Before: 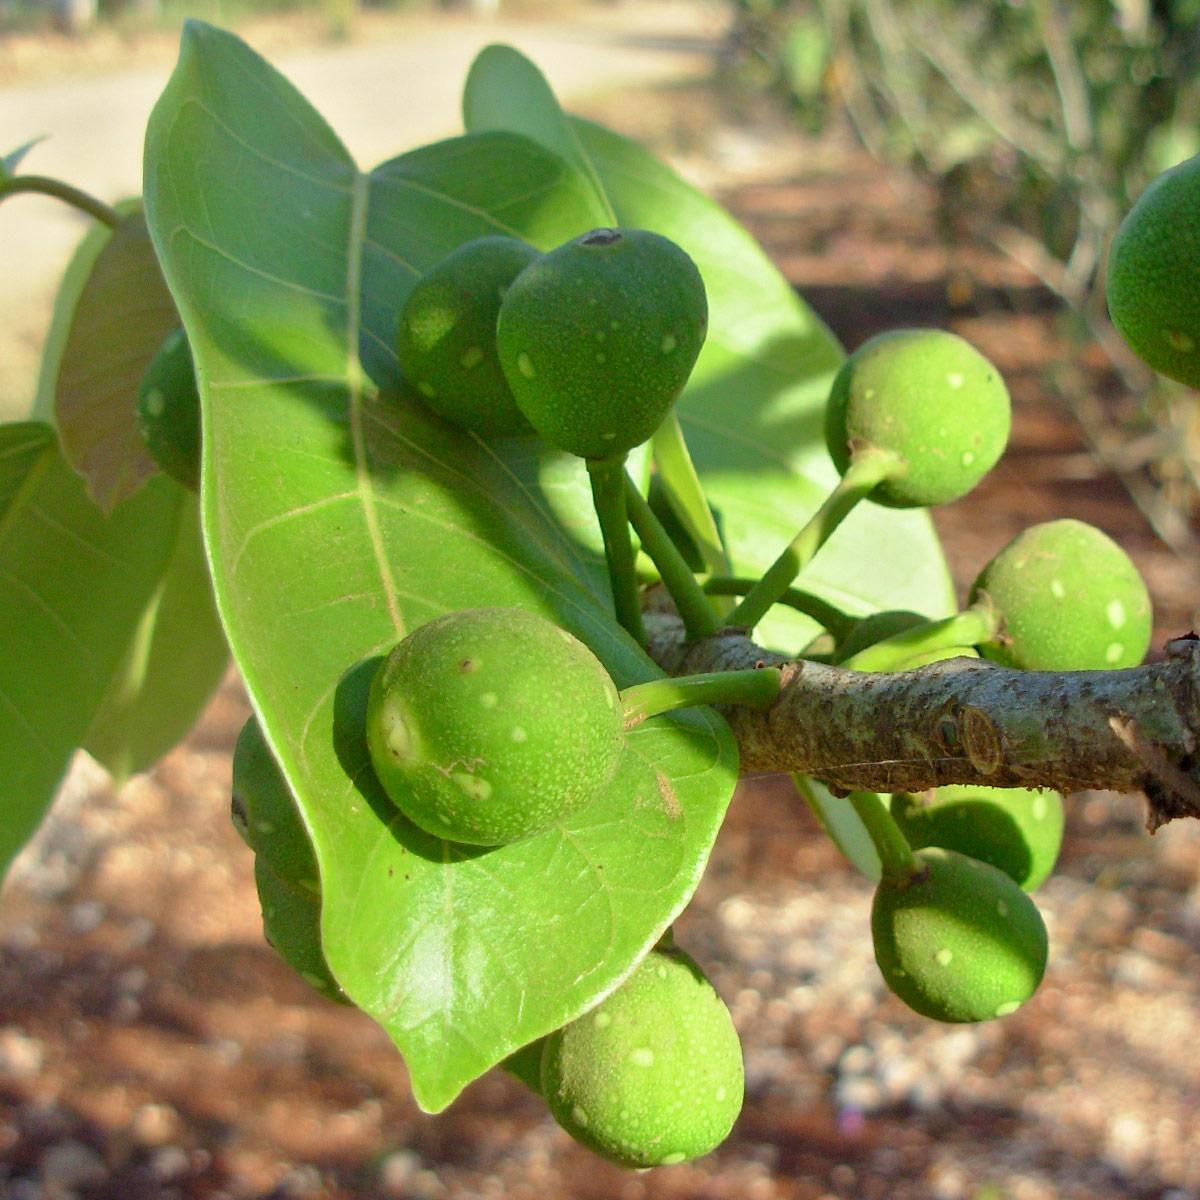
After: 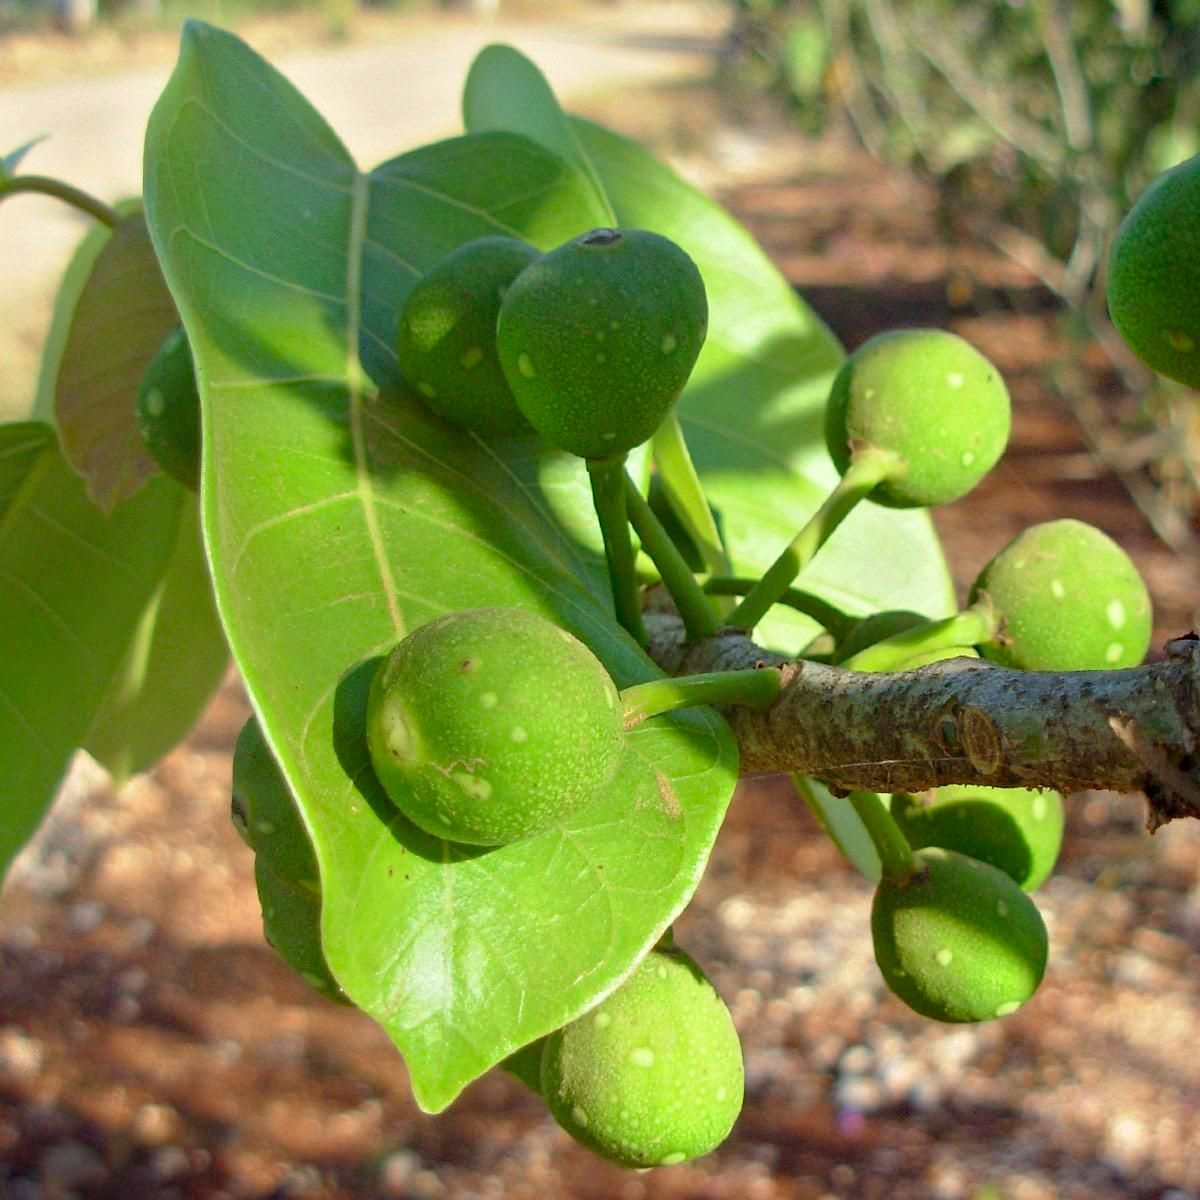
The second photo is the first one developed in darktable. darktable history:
shadows and highlights: shadows -69.36, highlights 35.62, soften with gaussian
haze removal: compatibility mode true
